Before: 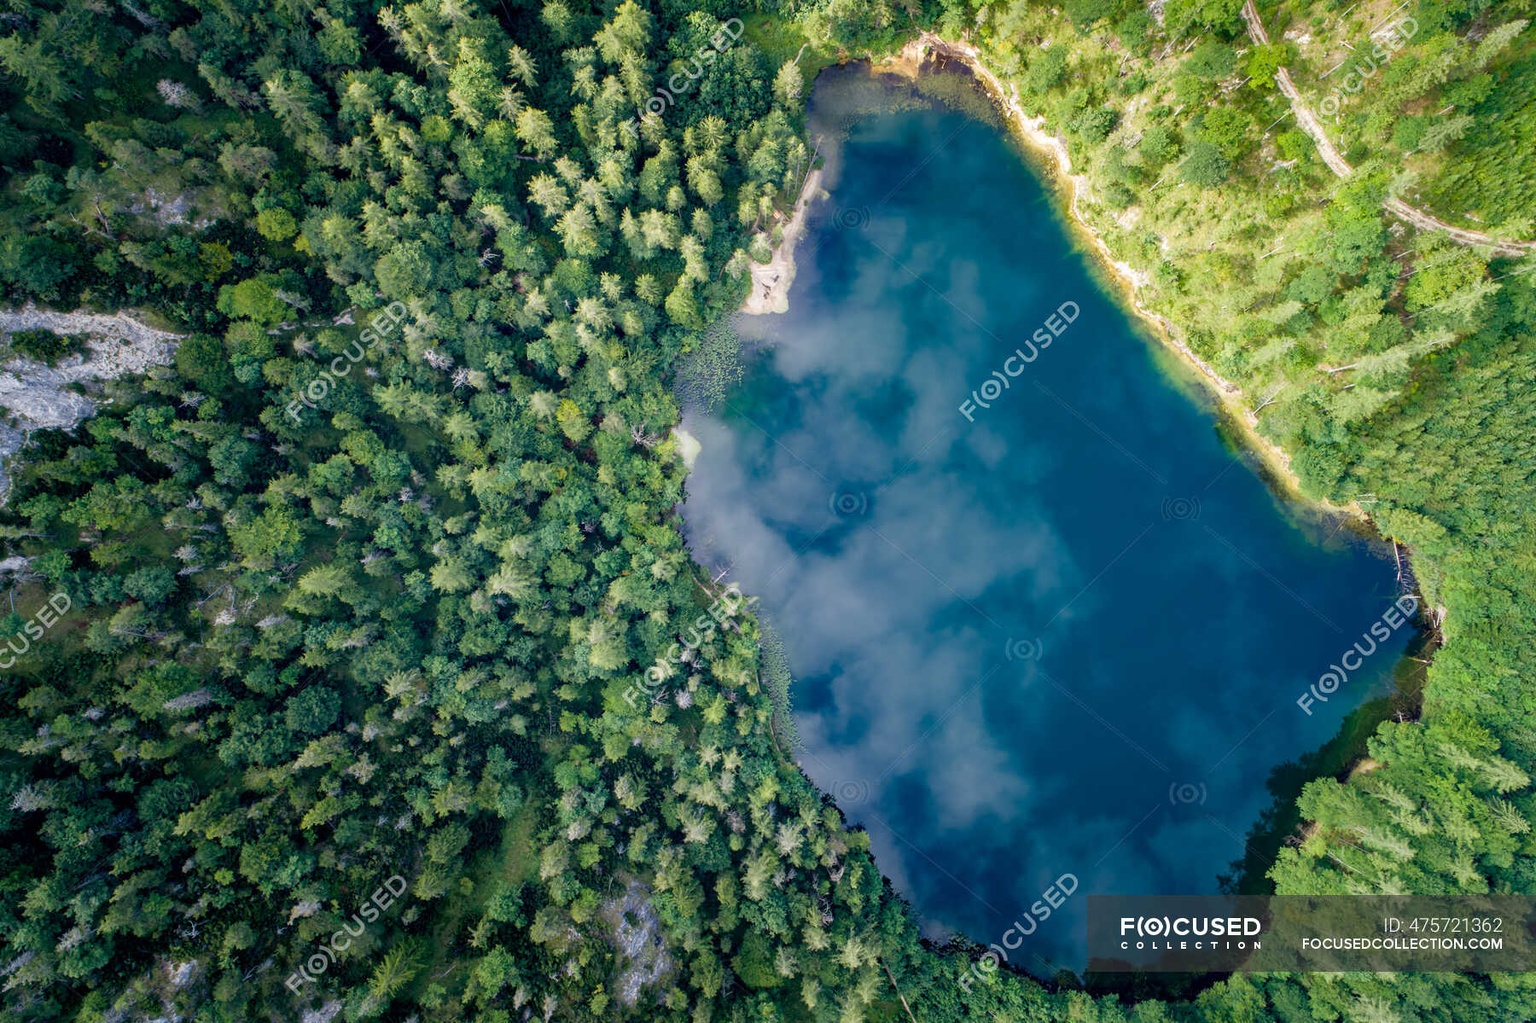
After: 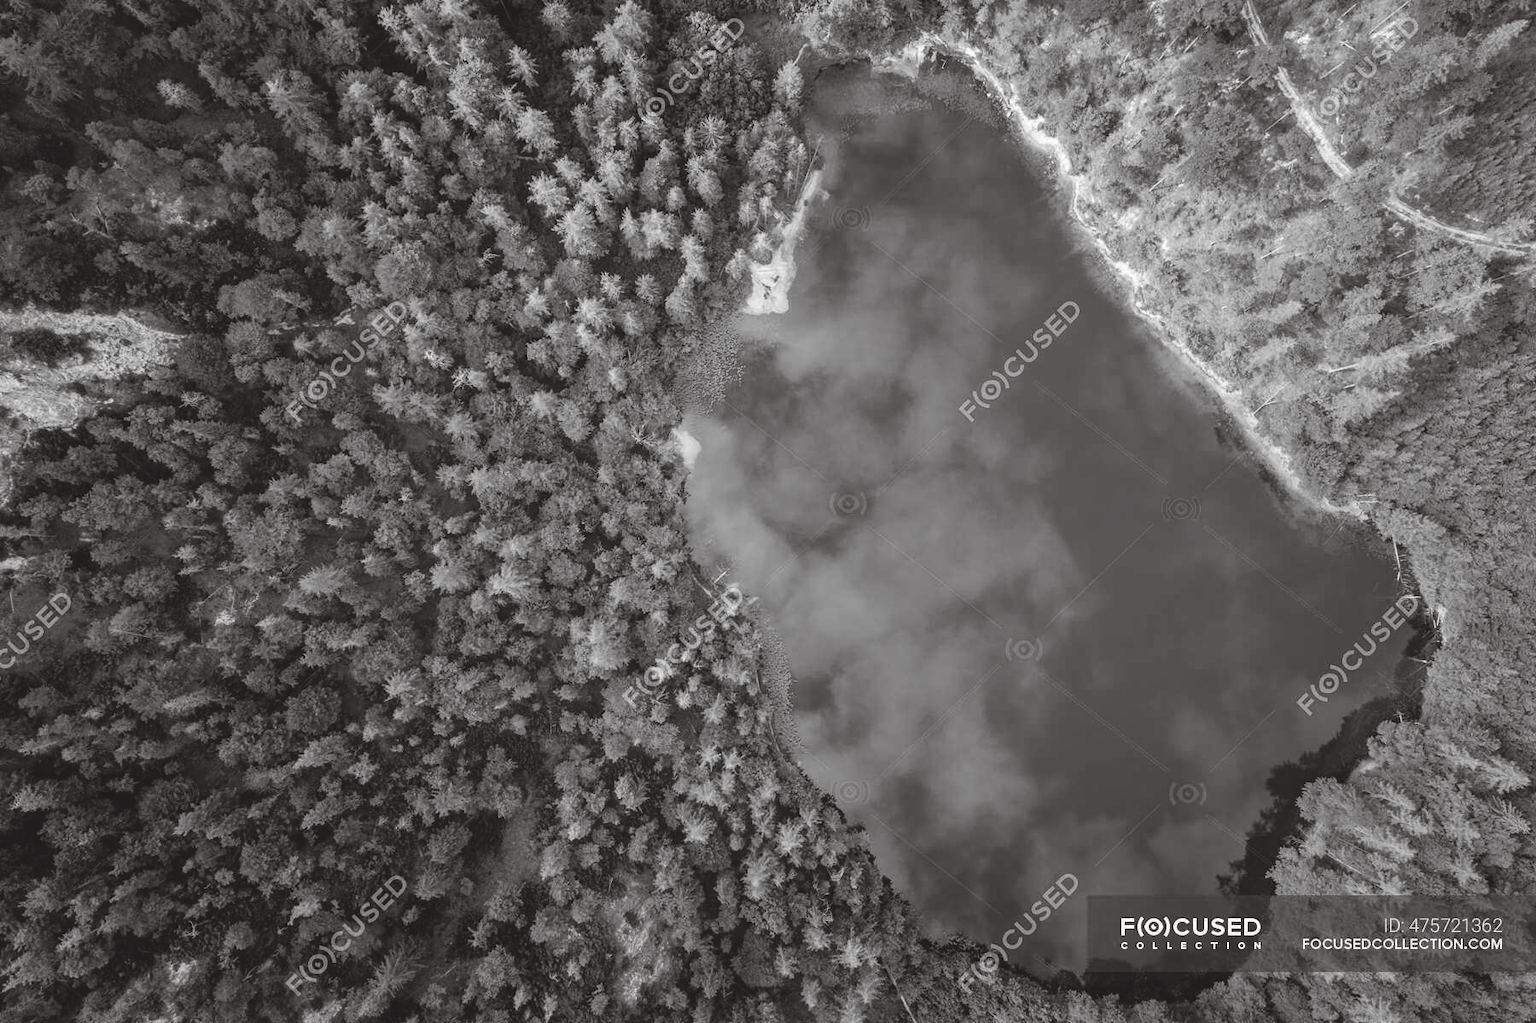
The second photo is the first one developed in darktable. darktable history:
local contrast: highlights 102%, shadows 98%, detail 119%, midtone range 0.2
color calibration: output gray [0.23, 0.37, 0.4, 0], x 0.37, y 0.382, temperature 4315.16 K
exposure: black level correction -0.015, exposure -0.129 EV, compensate highlight preservation false
color balance rgb: shadows lift › chroma 1.007%, shadows lift › hue 29.54°, perceptual saturation grading › global saturation 40.505%
